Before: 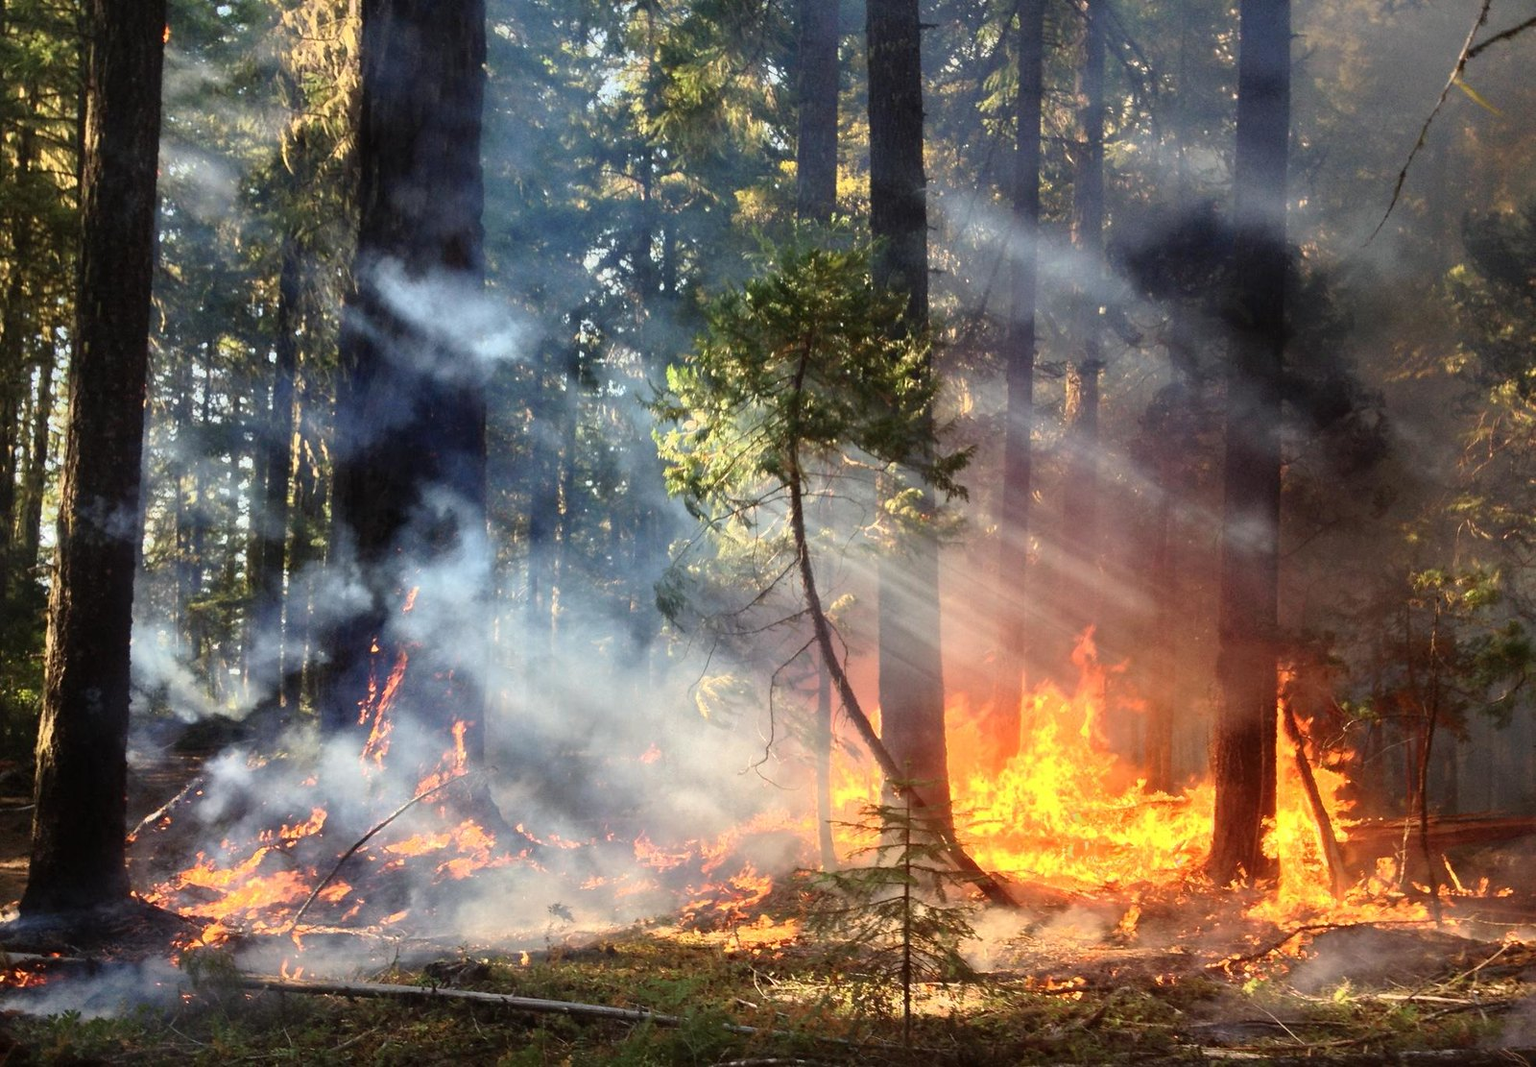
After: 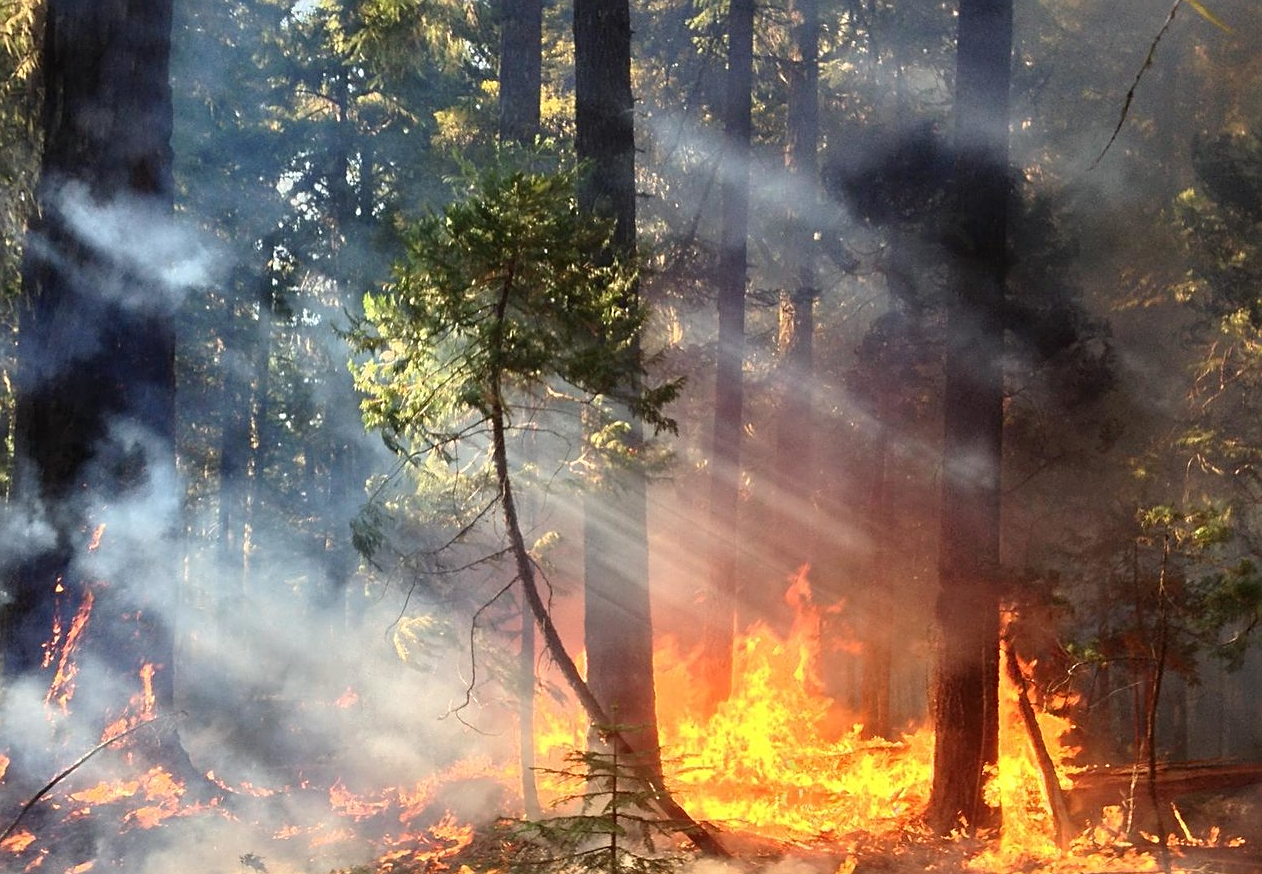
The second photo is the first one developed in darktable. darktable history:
sharpen: on, module defaults
crop and rotate: left 20.74%, top 7.912%, right 0.375%, bottom 13.378%
exposure: compensate highlight preservation false
